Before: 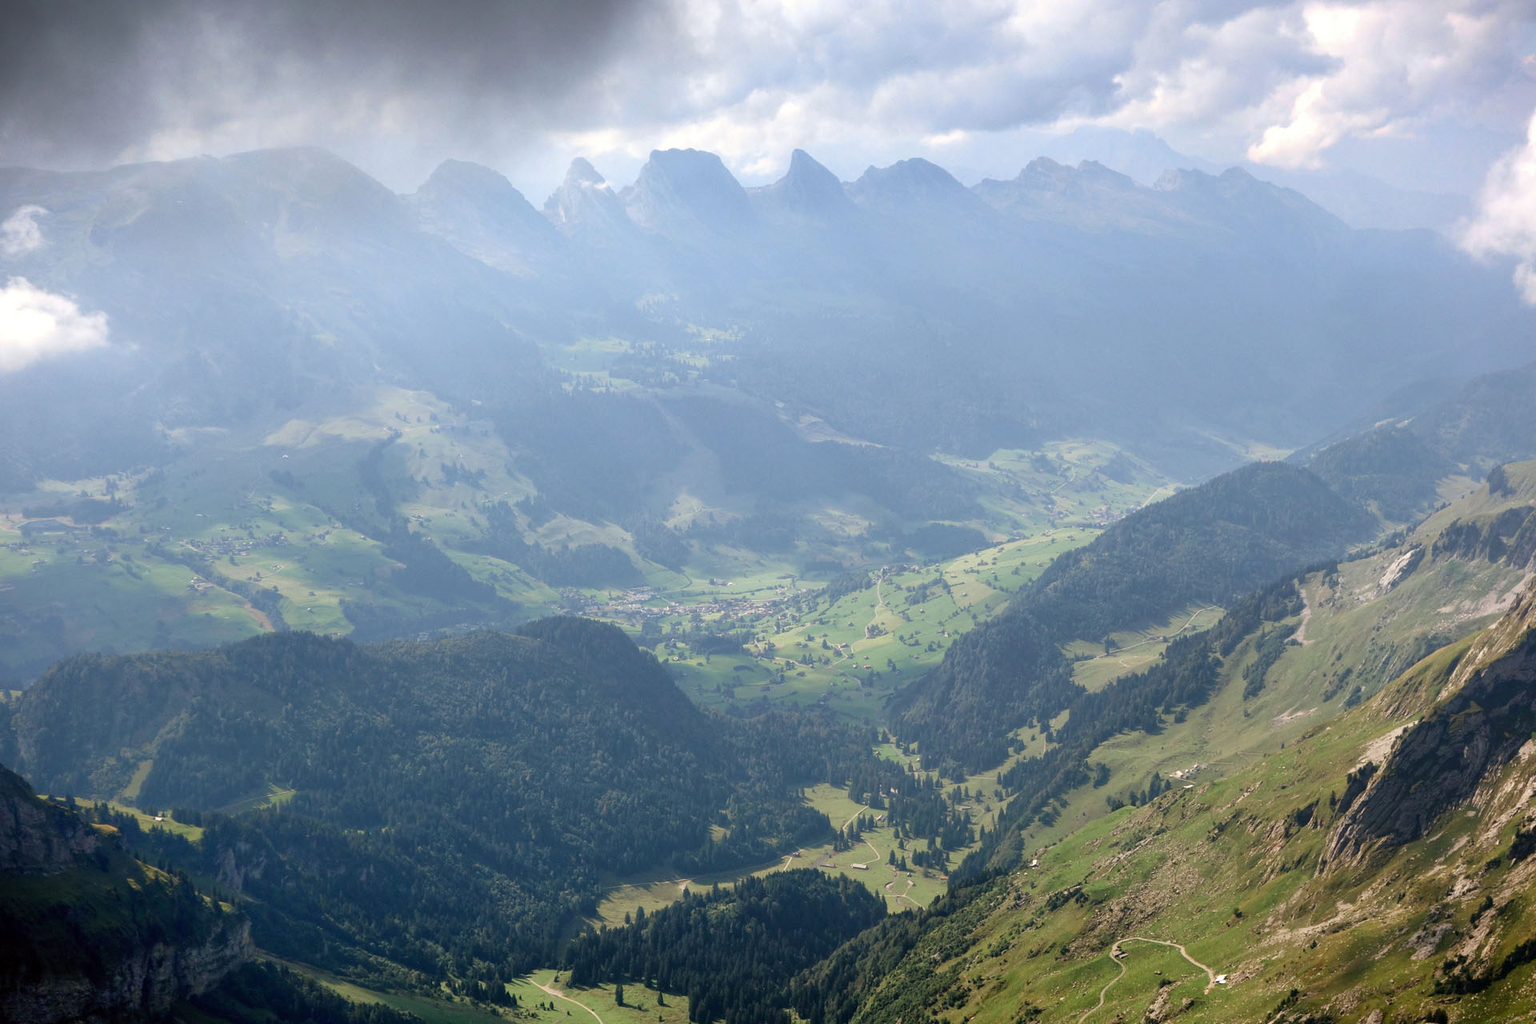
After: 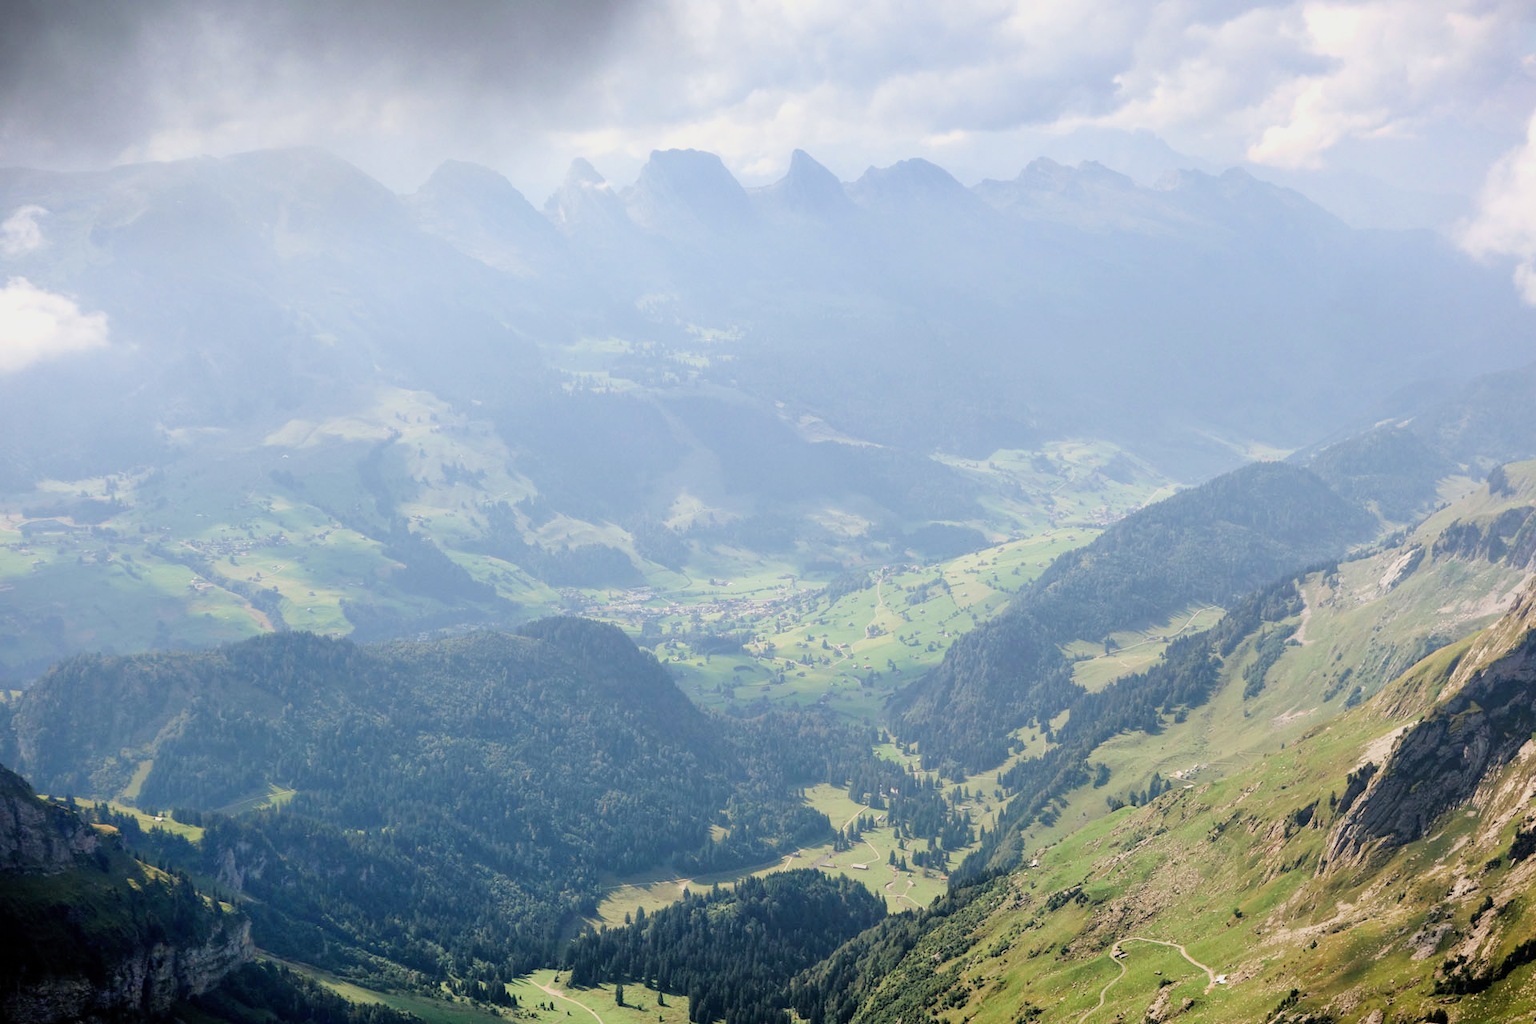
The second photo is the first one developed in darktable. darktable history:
exposure: black level correction 0, exposure 0.877 EV, compensate exposure bias true, compensate highlight preservation false
filmic rgb: black relative exposure -7.65 EV, white relative exposure 4.56 EV, hardness 3.61
